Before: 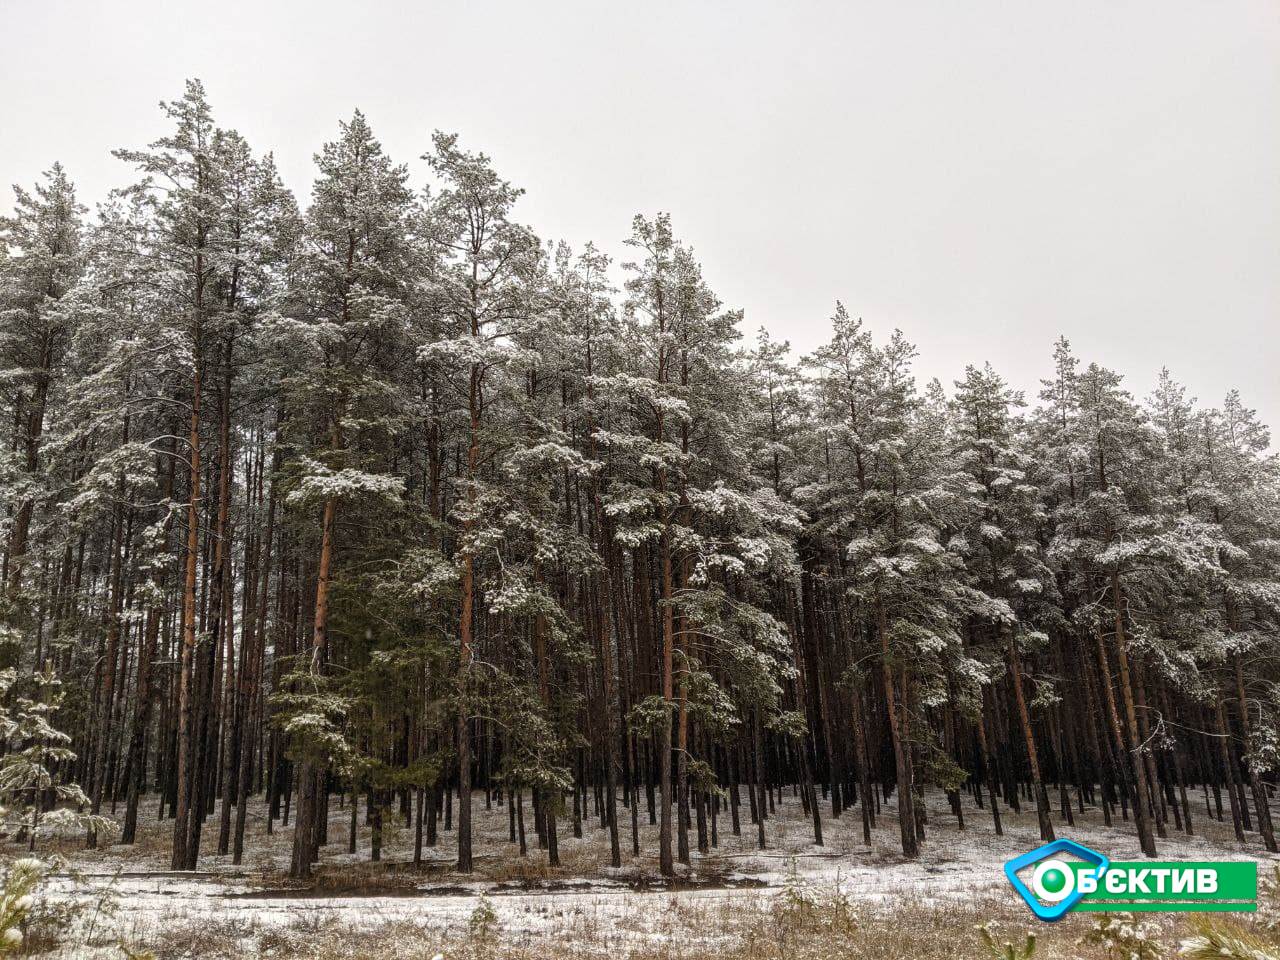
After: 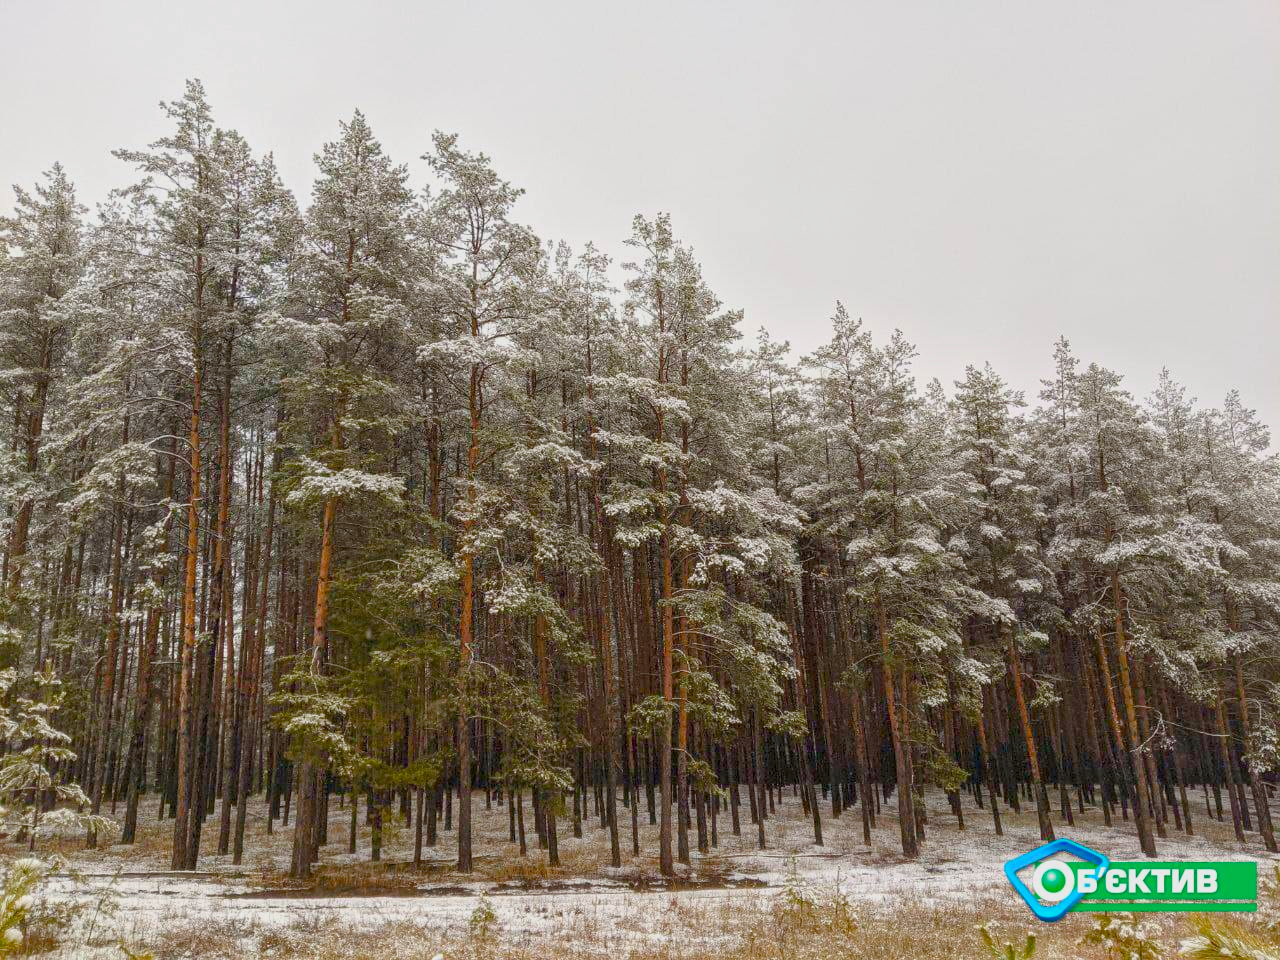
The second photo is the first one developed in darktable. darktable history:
color balance rgb: perceptual saturation grading › global saturation 20%, perceptual saturation grading › highlights -25.614%, perceptual saturation grading › shadows 50.41%, perceptual brilliance grading › global brilliance 12.556%, contrast -29.393%
